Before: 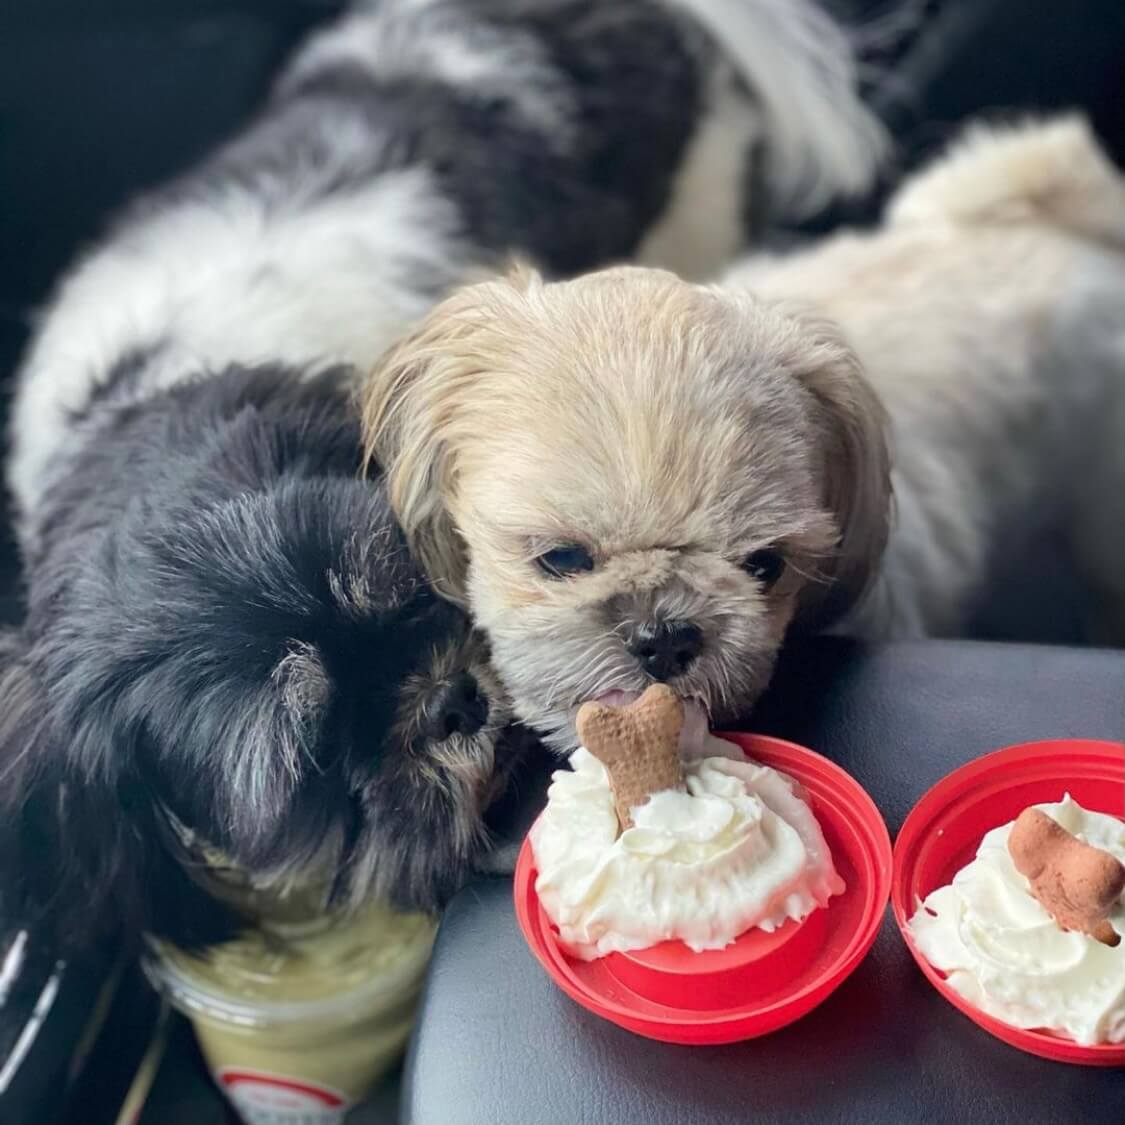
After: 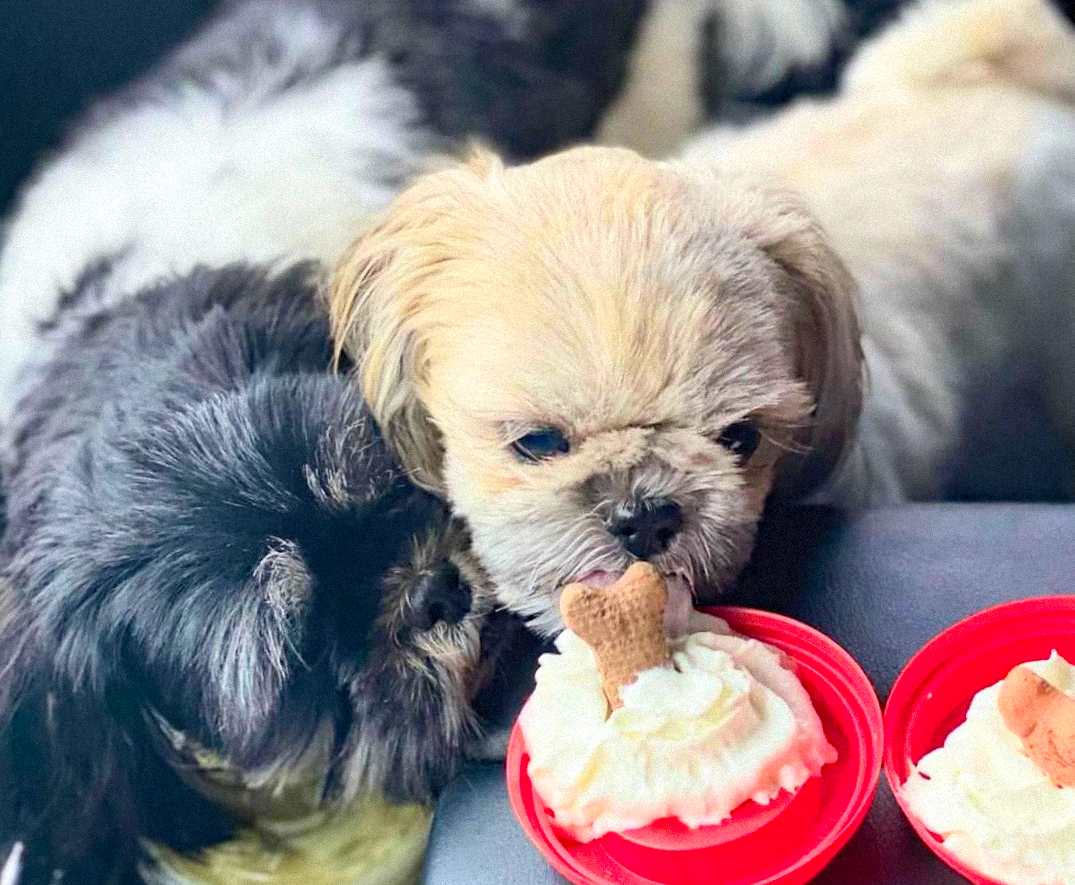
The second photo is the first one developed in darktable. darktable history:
contrast brightness saturation: contrast 0.24, brightness 0.26, saturation 0.39
rotate and perspective: rotation -3°, crop left 0.031, crop right 0.968, crop top 0.07, crop bottom 0.93
haze removal: compatibility mode true, adaptive false
crop: left 1.507%, top 6.147%, right 1.379%, bottom 6.637%
grain: mid-tones bias 0%
